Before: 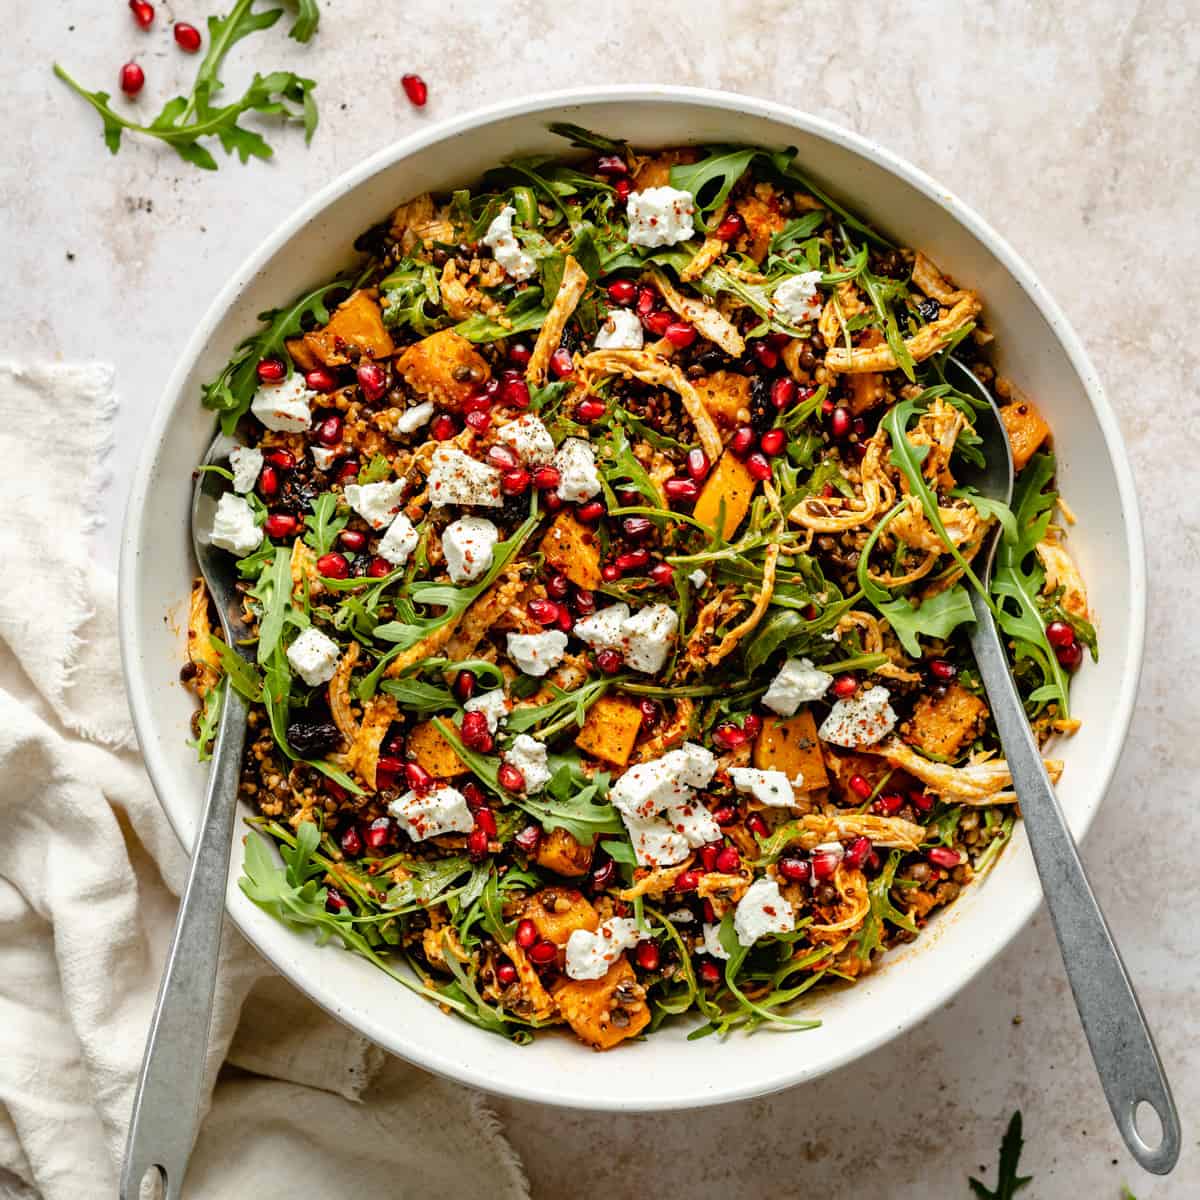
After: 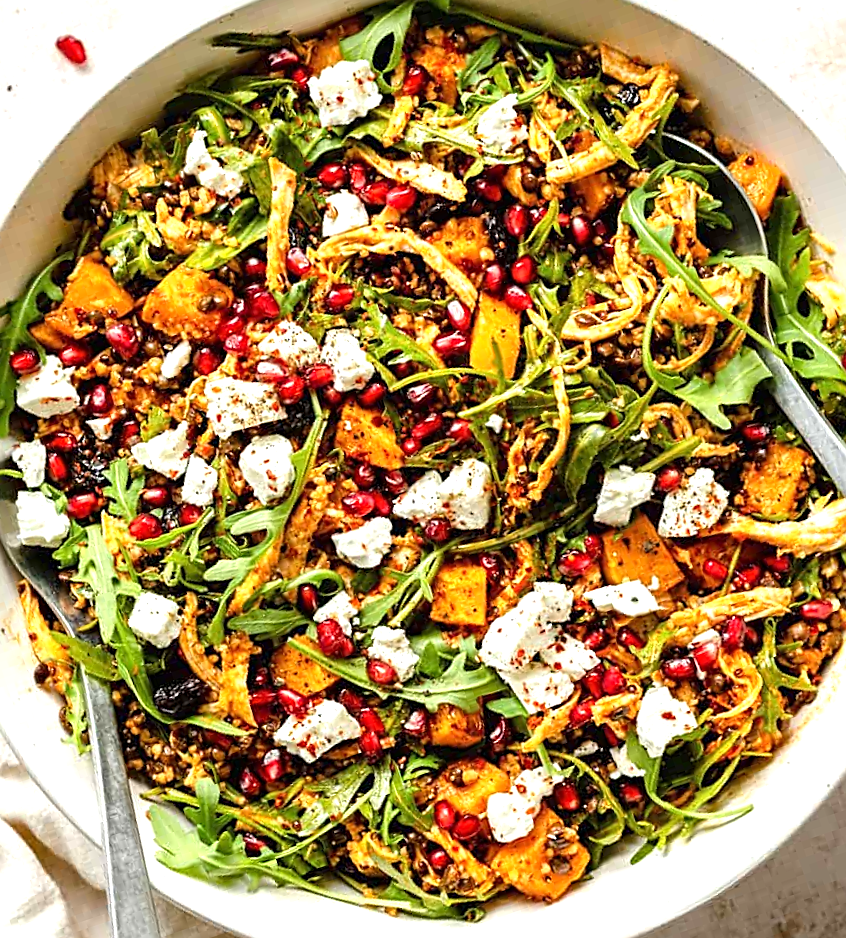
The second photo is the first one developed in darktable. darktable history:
sharpen: on, module defaults
crop and rotate: angle 18.47°, left 6.93%, right 3.791%, bottom 1.081%
exposure: exposure 0.702 EV, compensate highlight preservation false
